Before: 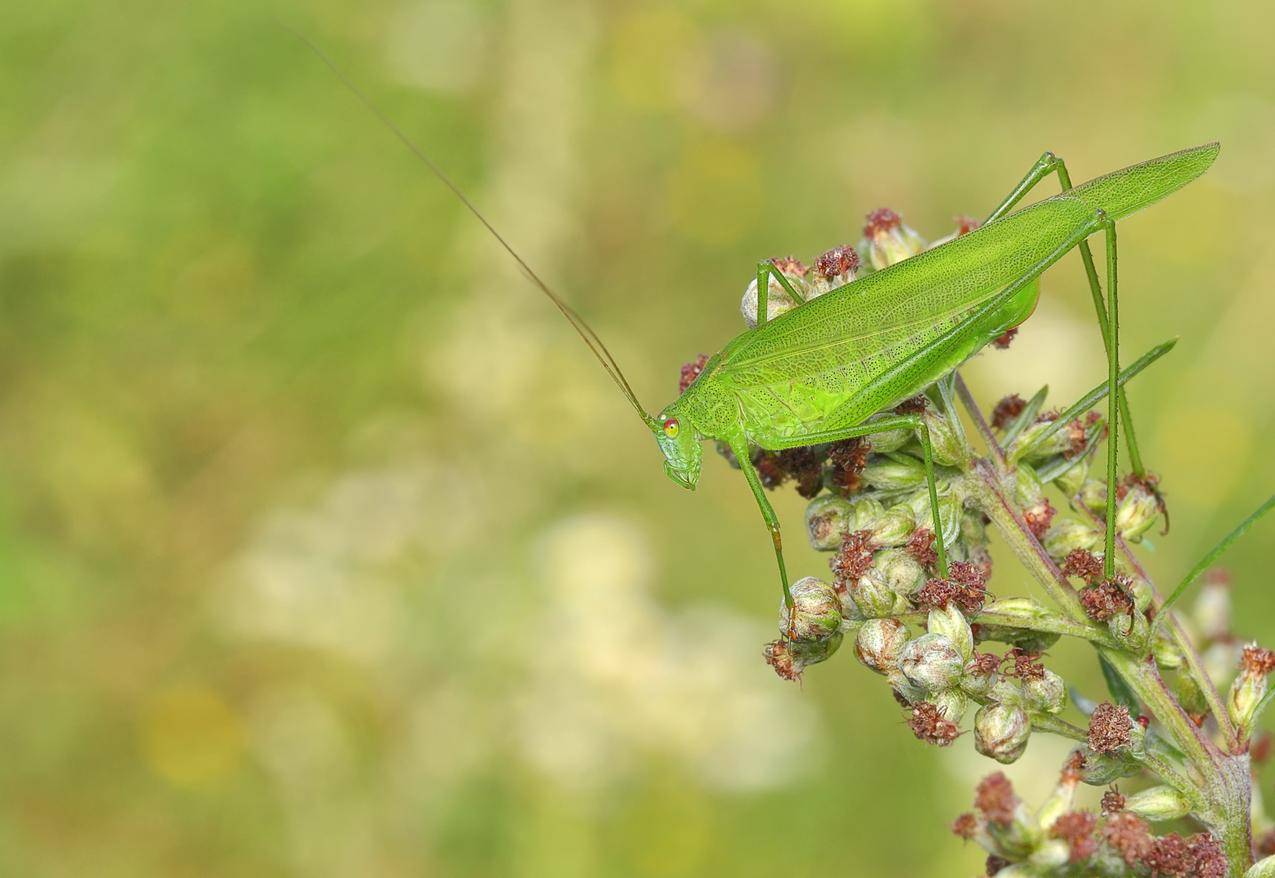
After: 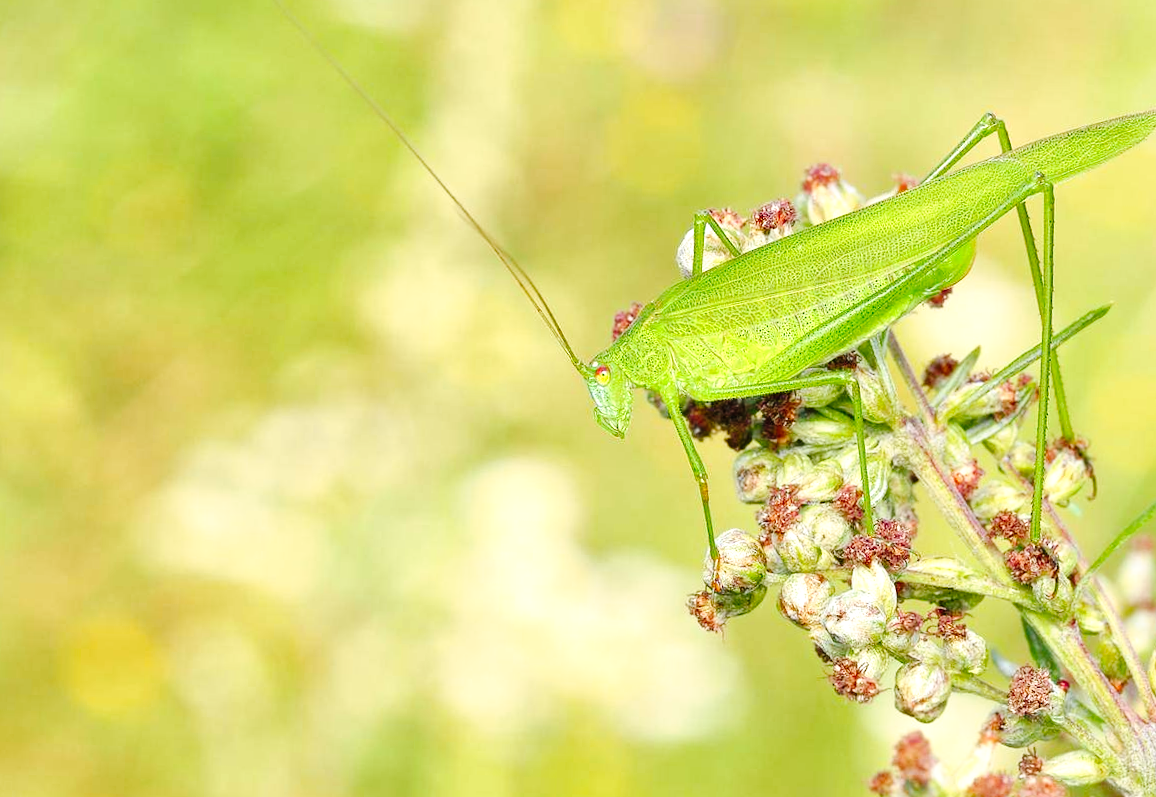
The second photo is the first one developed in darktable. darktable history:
crop and rotate: angle -2.07°, left 3.14%, top 3.925%, right 1.498%, bottom 0.535%
tone curve: curves: ch0 [(0, 0) (0.003, 0.003) (0.011, 0.005) (0.025, 0.008) (0.044, 0.012) (0.069, 0.02) (0.1, 0.031) (0.136, 0.047) (0.177, 0.088) (0.224, 0.141) (0.277, 0.222) (0.335, 0.32) (0.399, 0.422) (0.468, 0.523) (0.543, 0.623) (0.623, 0.716) (0.709, 0.796) (0.801, 0.878) (0.898, 0.957) (1, 1)], preserve colors none
exposure: black level correction 0.001, exposure 0.499 EV, compensate highlight preservation false
